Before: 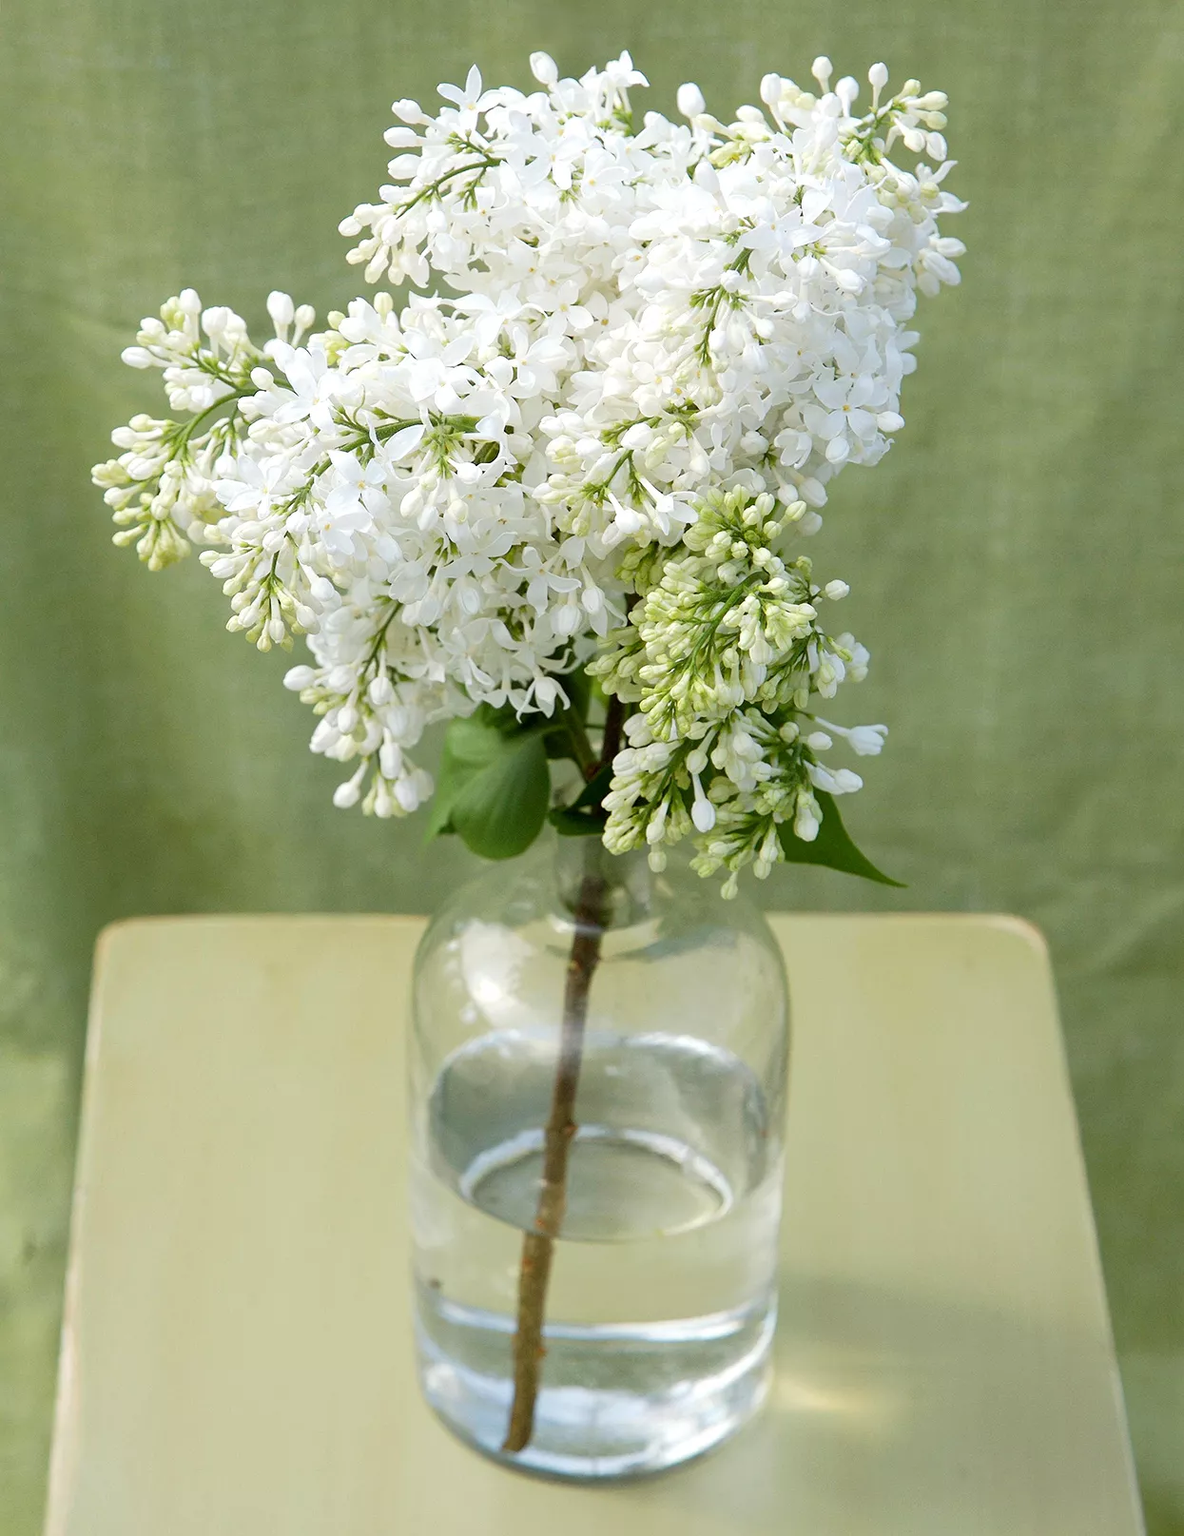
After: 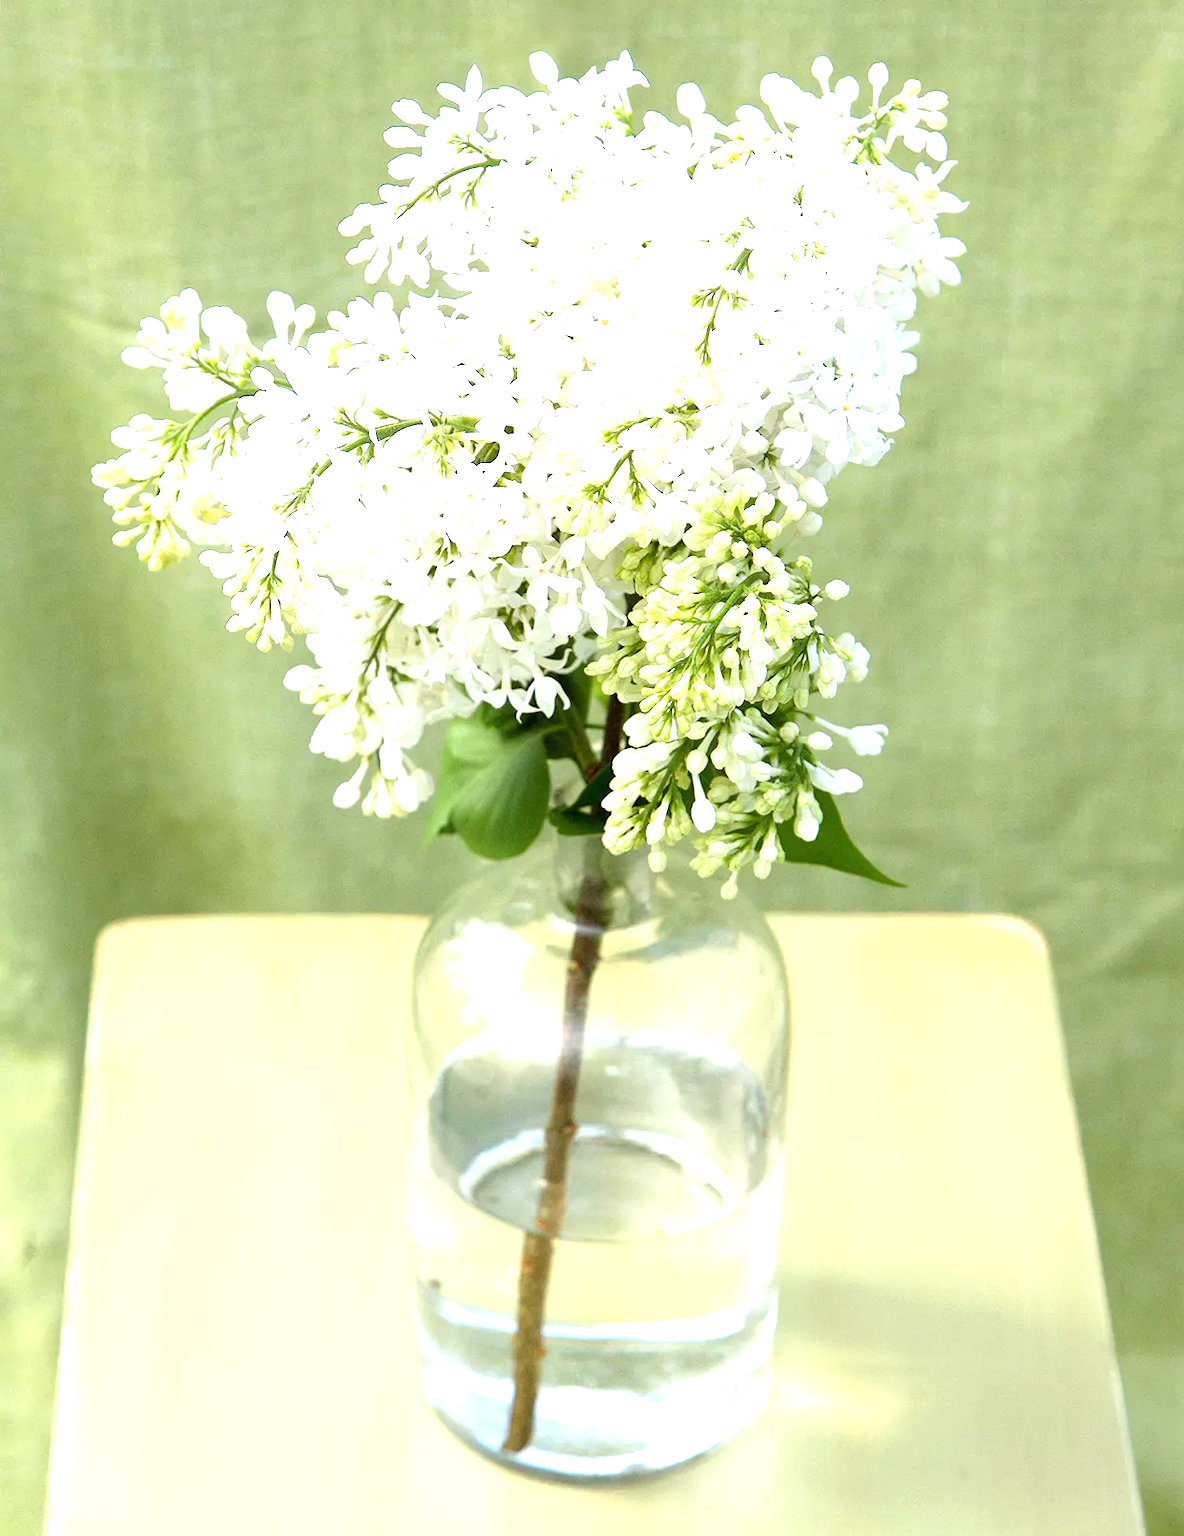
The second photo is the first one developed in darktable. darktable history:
exposure: exposure 1.145 EV, compensate highlight preservation false
